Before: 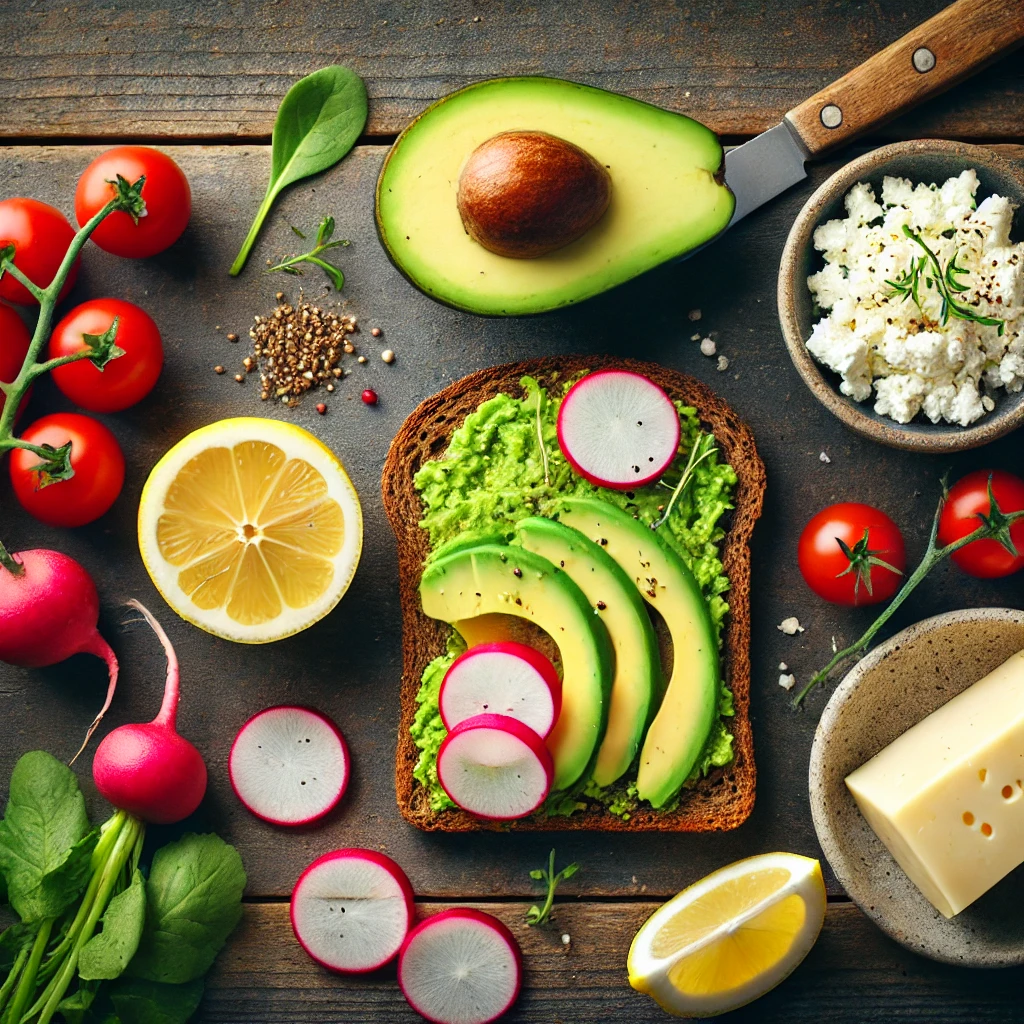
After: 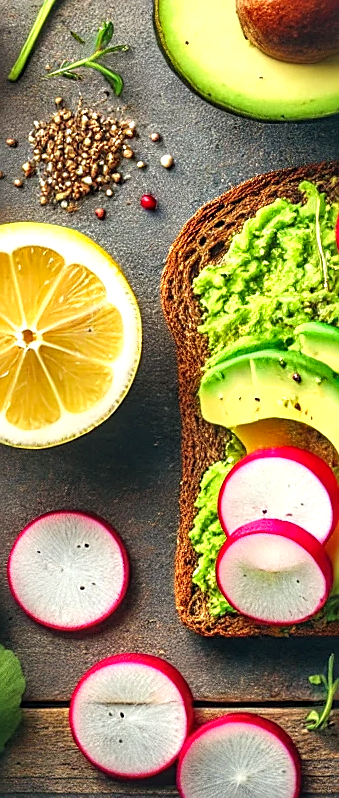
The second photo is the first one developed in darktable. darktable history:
crop and rotate: left 21.597%, top 19.094%, right 45.214%, bottom 2.966%
local contrast: on, module defaults
exposure: black level correction 0, exposure 0.499 EV, compensate exposure bias true, compensate highlight preservation false
sharpen: on, module defaults
shadows and highlights: highlights color adjustment 56.19%, low approximation 0.01, soften with gaussian
